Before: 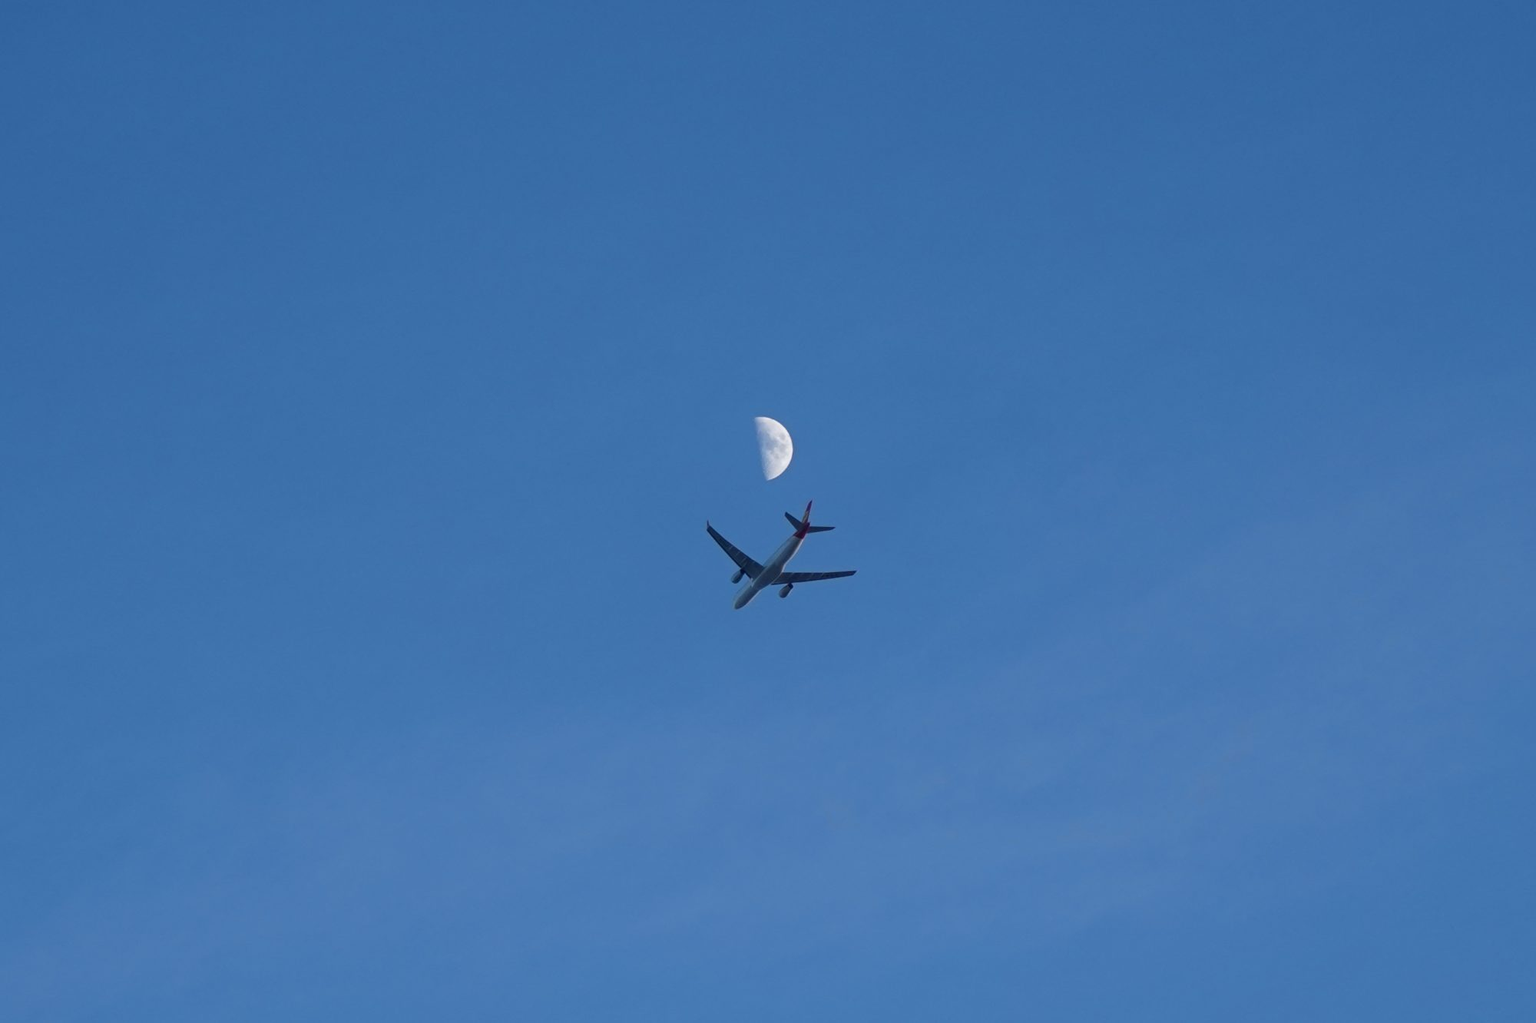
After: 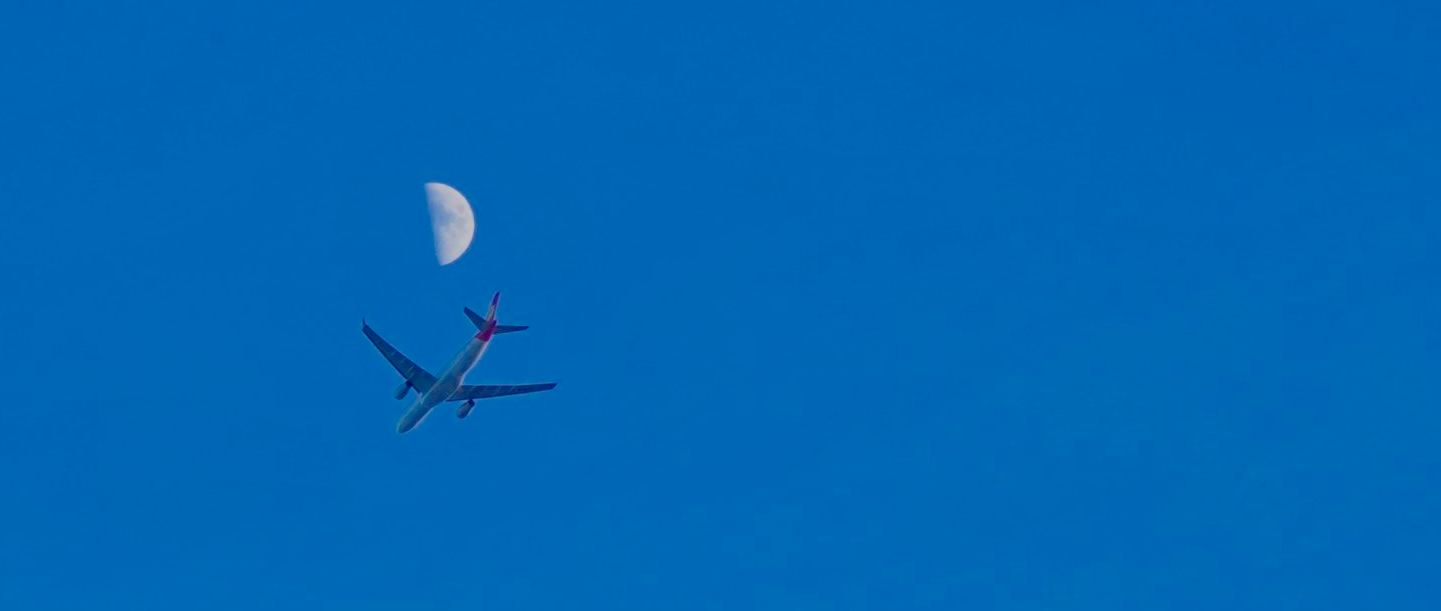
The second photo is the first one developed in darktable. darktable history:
color balance rgb: linear chroma grading › global chroma 10%, perceptual saturation grading › global saturation 40%, perceptual brilliance grading › global brilliance 30%, global vibrance 20%
filmic rgb: black relative exposure -16 EV, white relative exposure 8 EV, threshold 3 EV, hardness 4.17, latitude 50%, contrast 0.5, color science v5 (2021), contrast in shadows safe, contrast in highlights safe, enable highlight reconstruction true
shadows and highlights: soften with gaussian
crop and rotate: left 27.938%, top 27.046%, bottom 27.046%
